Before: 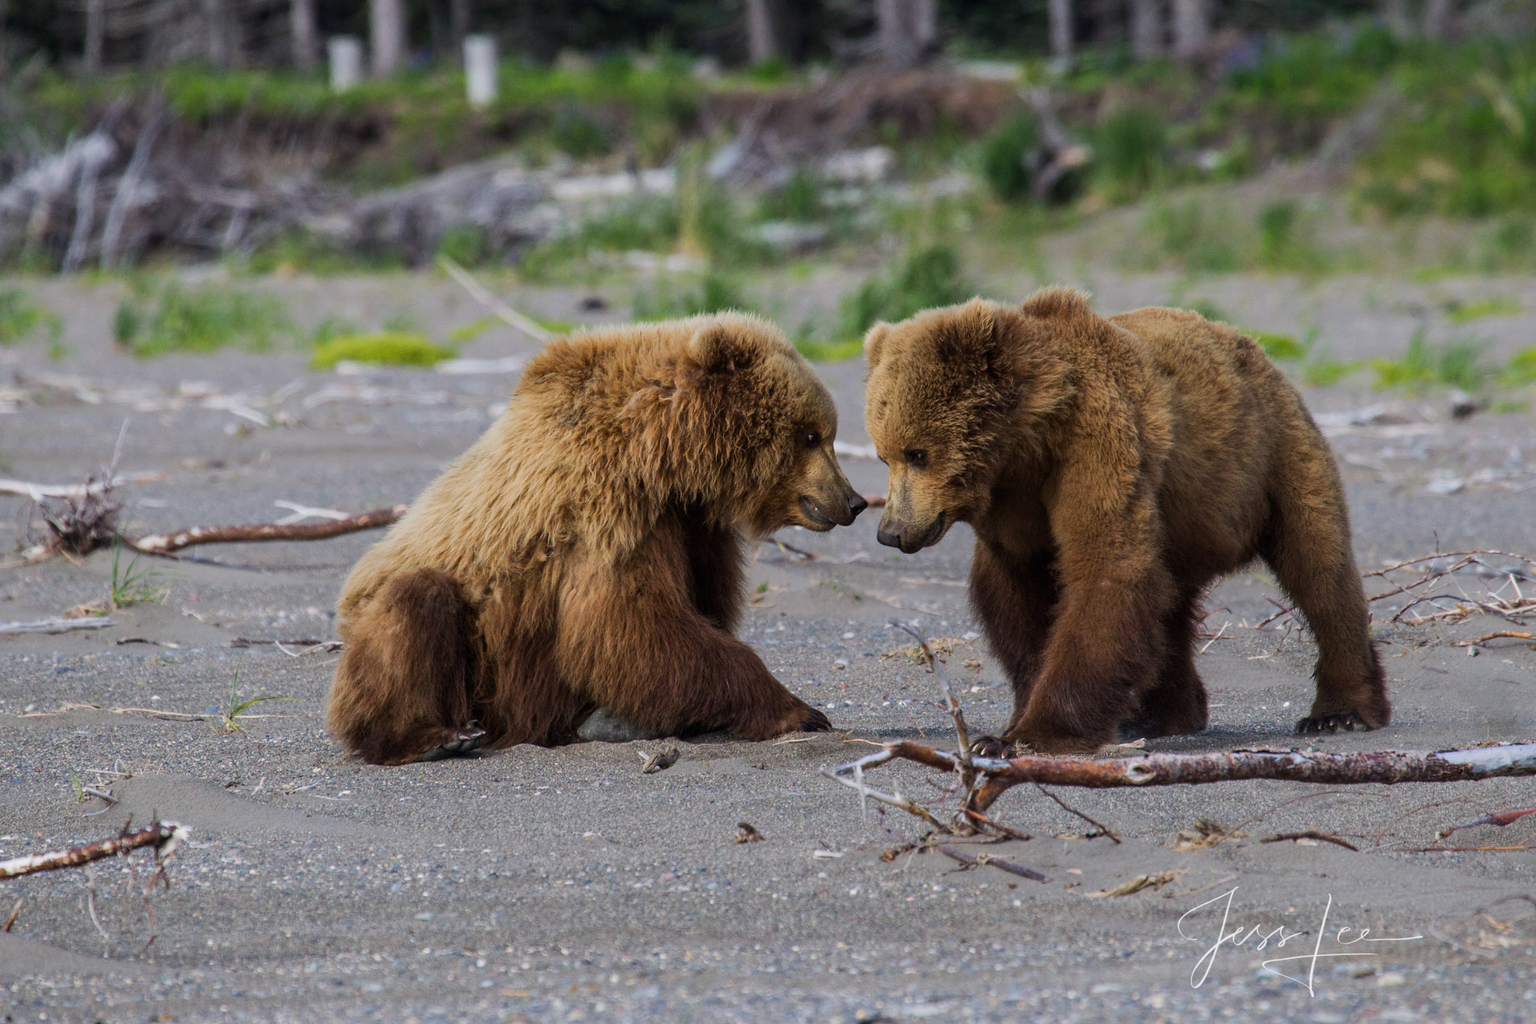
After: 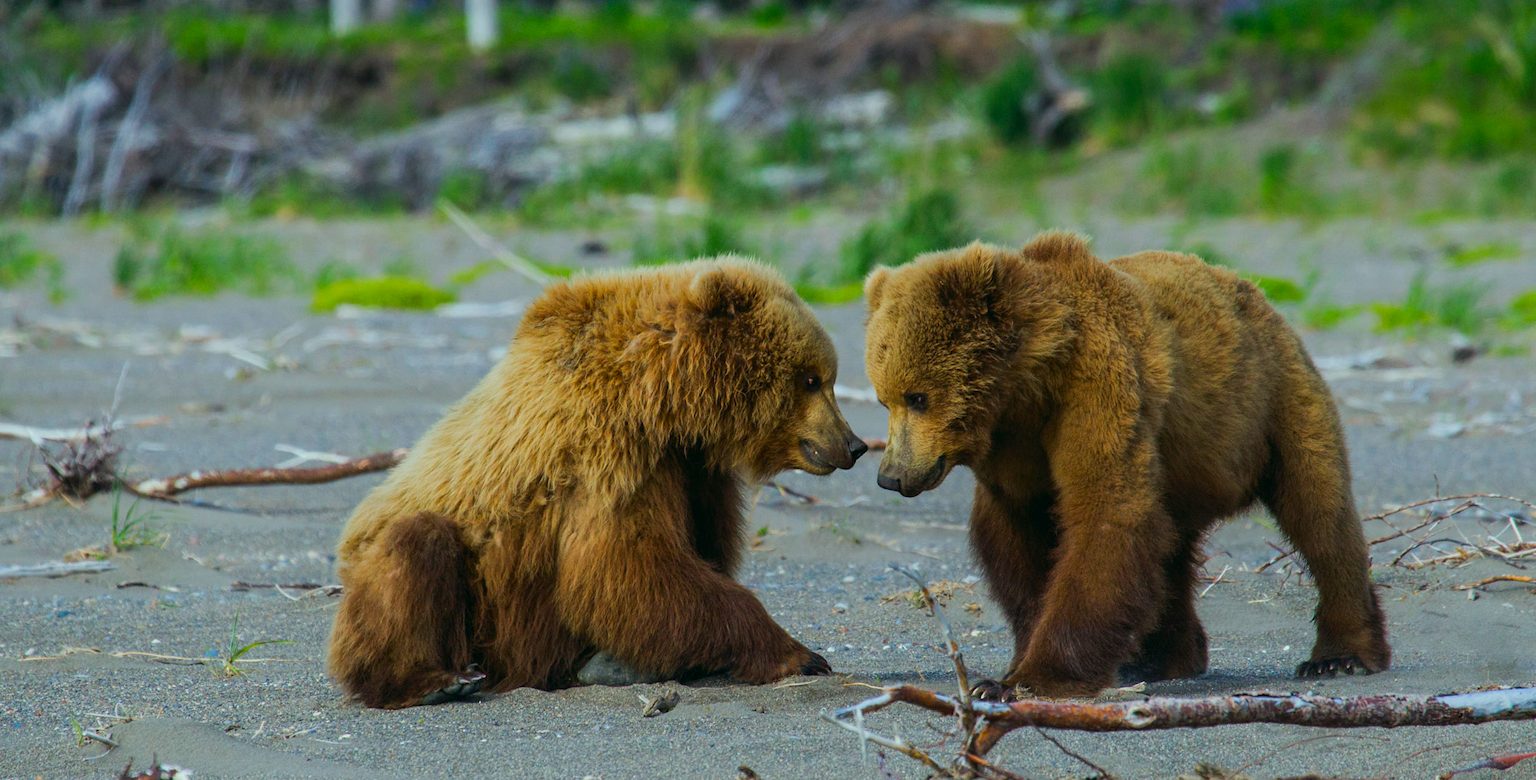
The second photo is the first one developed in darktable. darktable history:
crop: top 5.577%, bottom 18.193%
local contrast: mode bilateral grid, contrast 99, coarseness 100, detail 91%, midtone range 0.2
color correction: highlights a* -7.45, highlights b* 0.915, shadows a* -3.49, saturation 1.44
